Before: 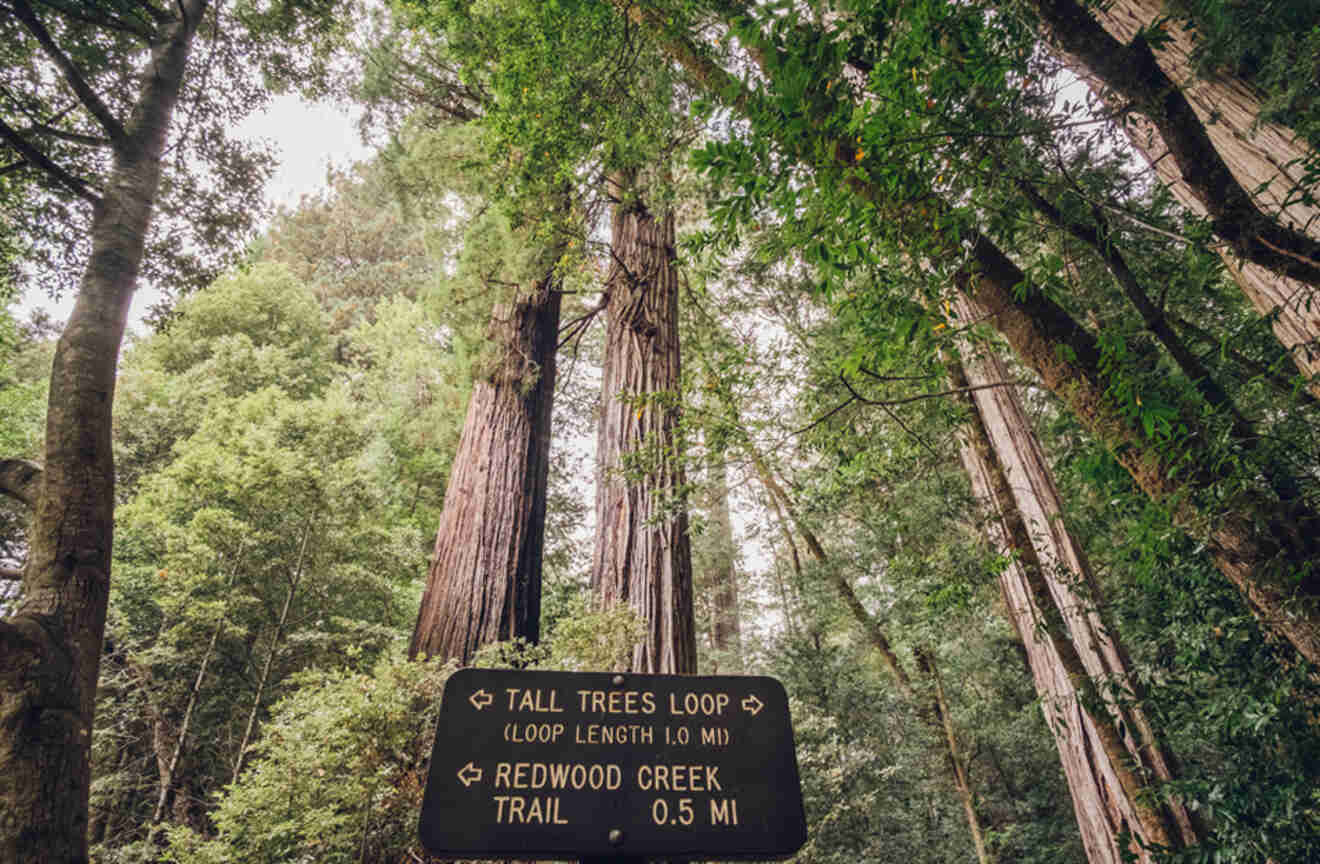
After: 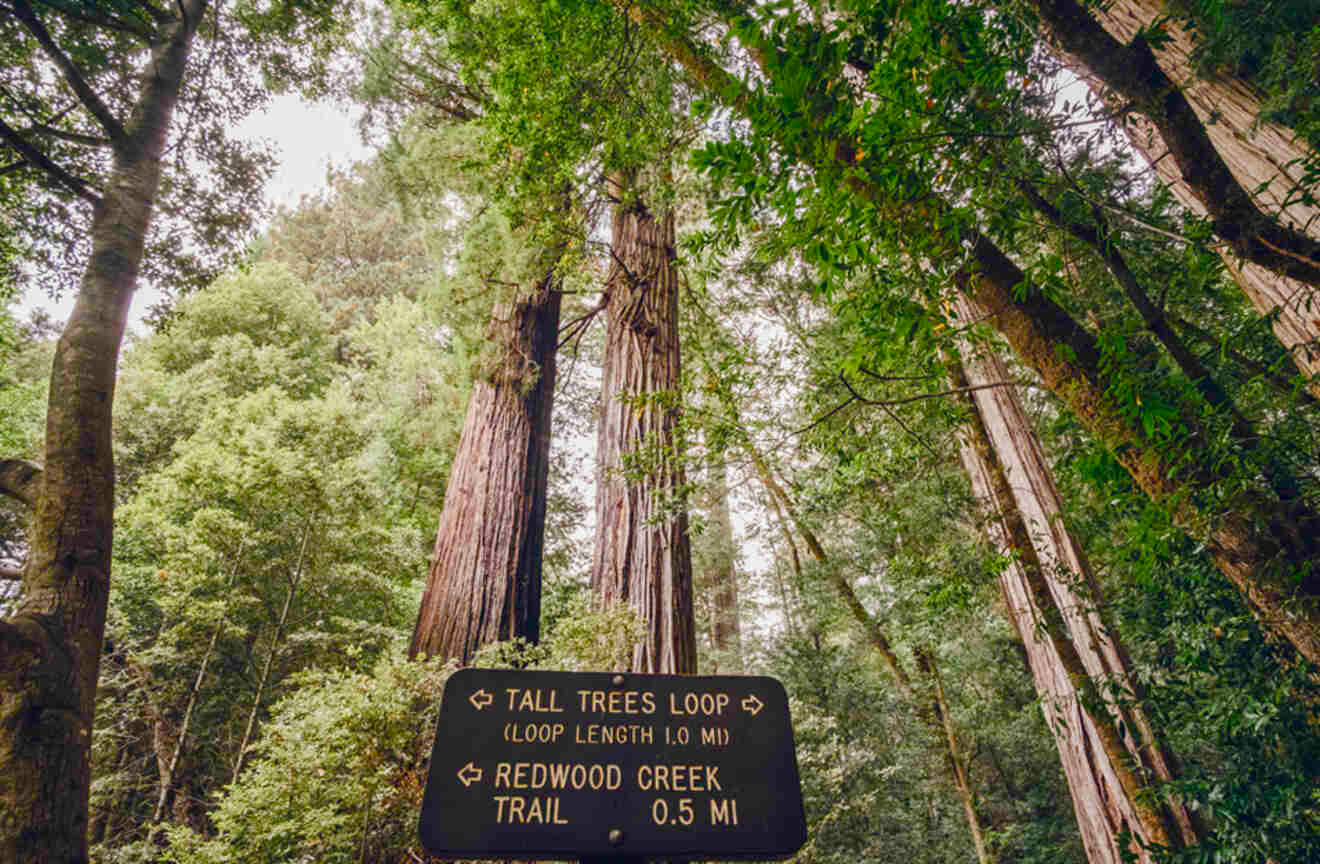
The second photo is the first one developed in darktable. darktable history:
color balance rgb: shadows lift › chroma 0.916%, shadows lift › hue 114.7°, power › hue 330.16°, linear chroma grading › global chroma 15.474%, perceptual saturation grading › global saturation 20%, perceptual saturation grading › highlights -50.311%, perceptual saturation grading › shadows 30.546%, global vibrance 20%
